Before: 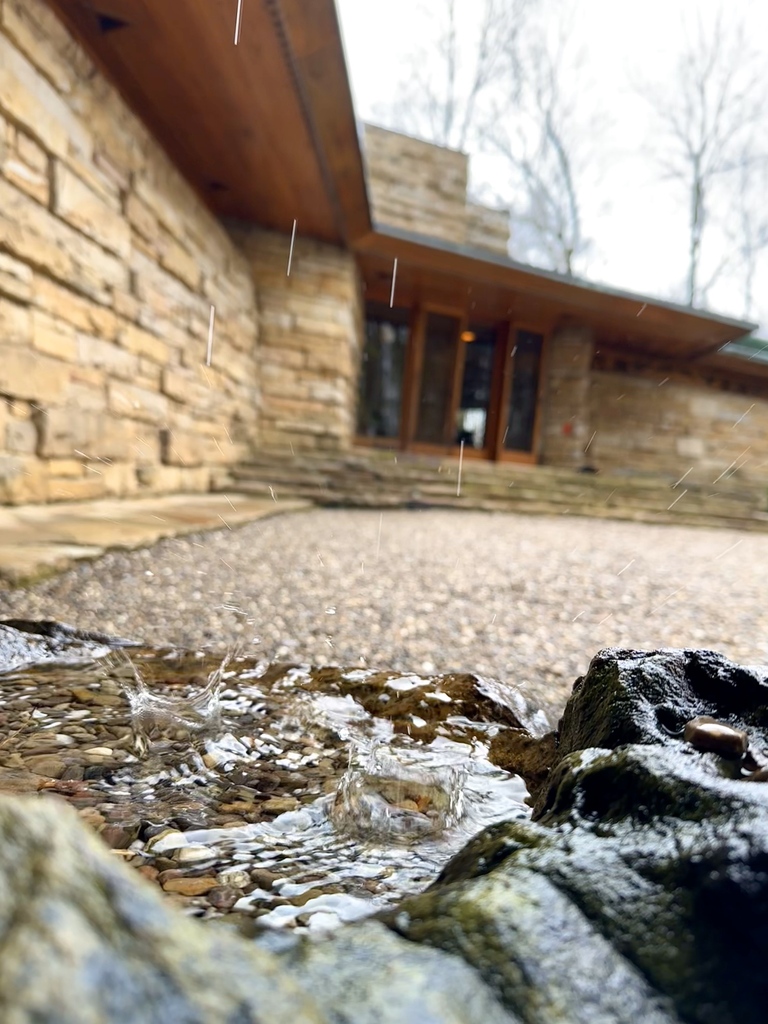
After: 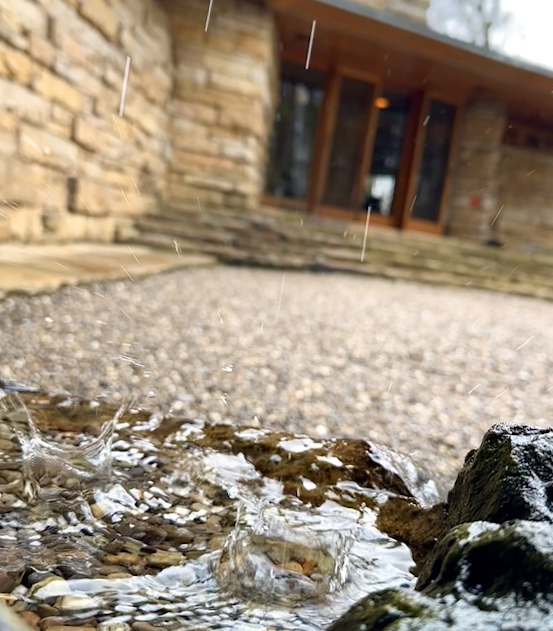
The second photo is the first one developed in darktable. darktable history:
crop and rotate: angle -3.53°, left 9.738%, top 21.308%, right 12.461%, bottom 12.126%
